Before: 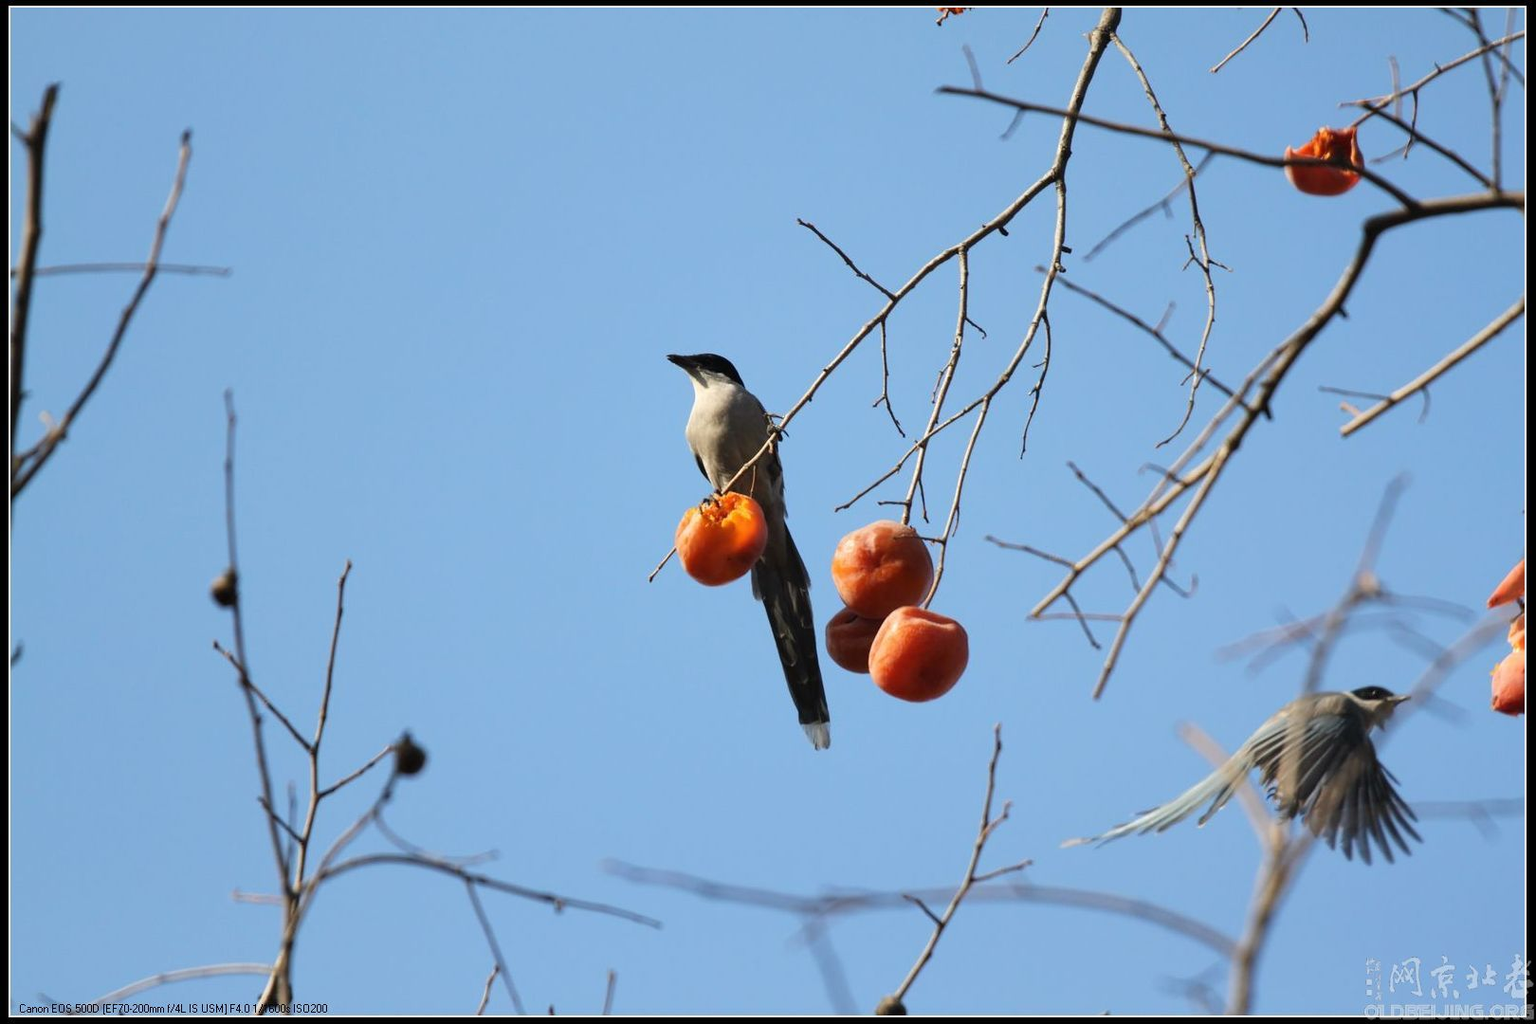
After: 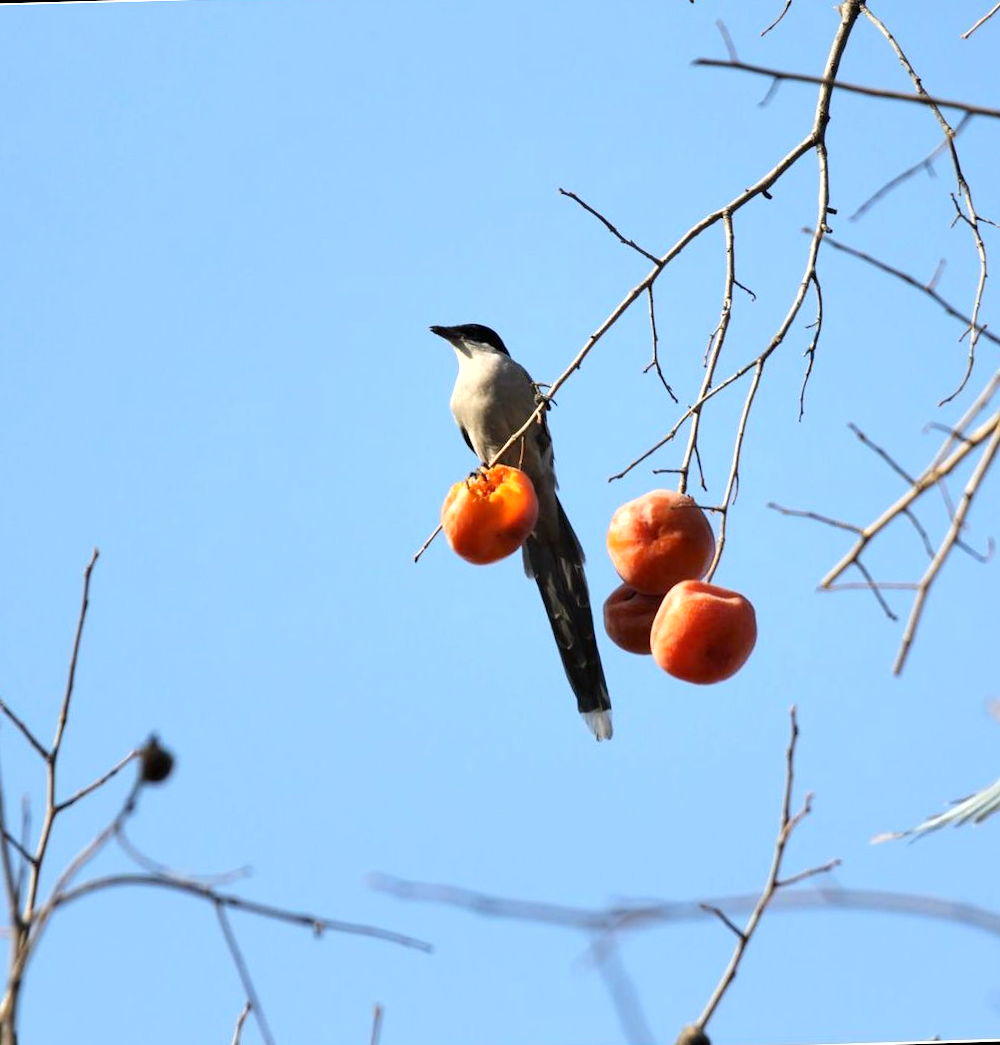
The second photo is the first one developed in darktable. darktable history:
shadows and highlights: shadows 4.1, highlights -17.6, soften with gaussian
rotate and perspective: rotation -1.68°, lens shift (vertical) -0.146, crop left 0.049, crop right 0.912, crop top 0.032, crop bottom 0.96
crop and rotate: left 15.446%, right 17.836%
exposure: black level correction 0.002, exposure 0.15 EV, compensate highlight preservation false
tone curve: curves: ch0 [(0, 0) (0.541, 0.628) (0.906, 0.997)]
